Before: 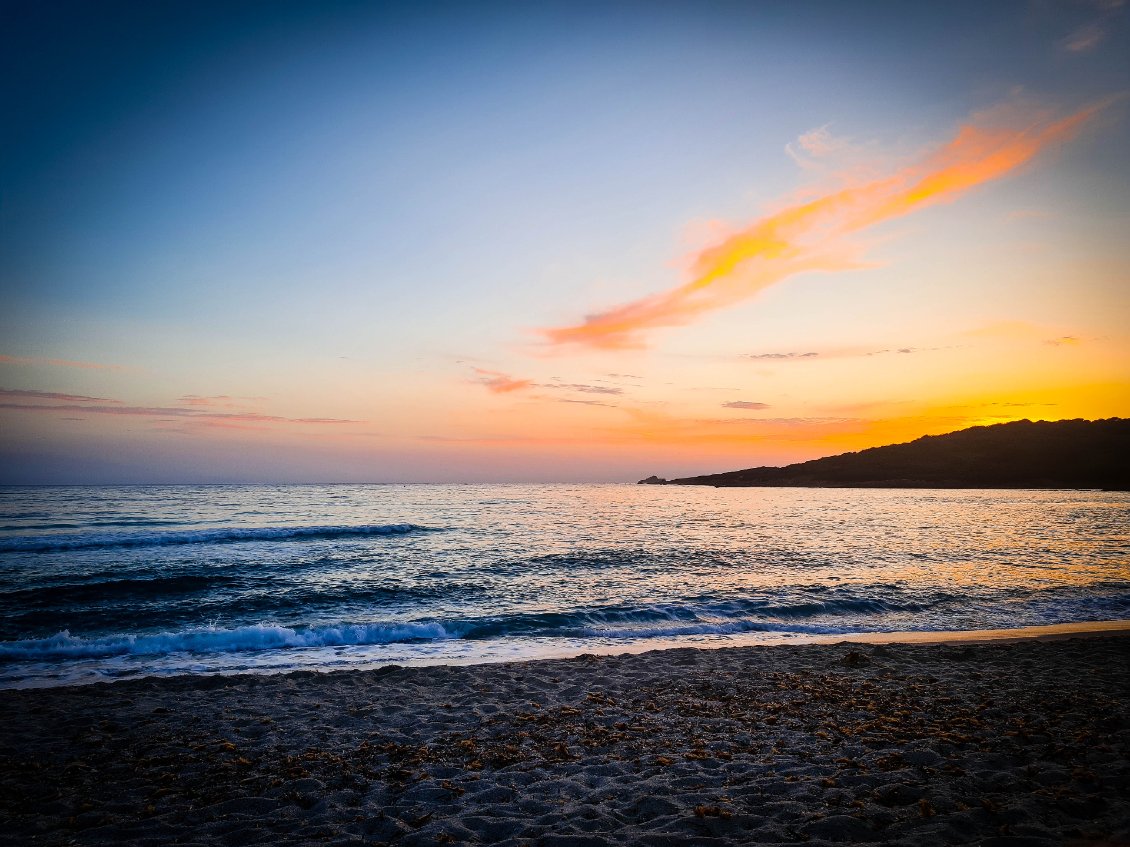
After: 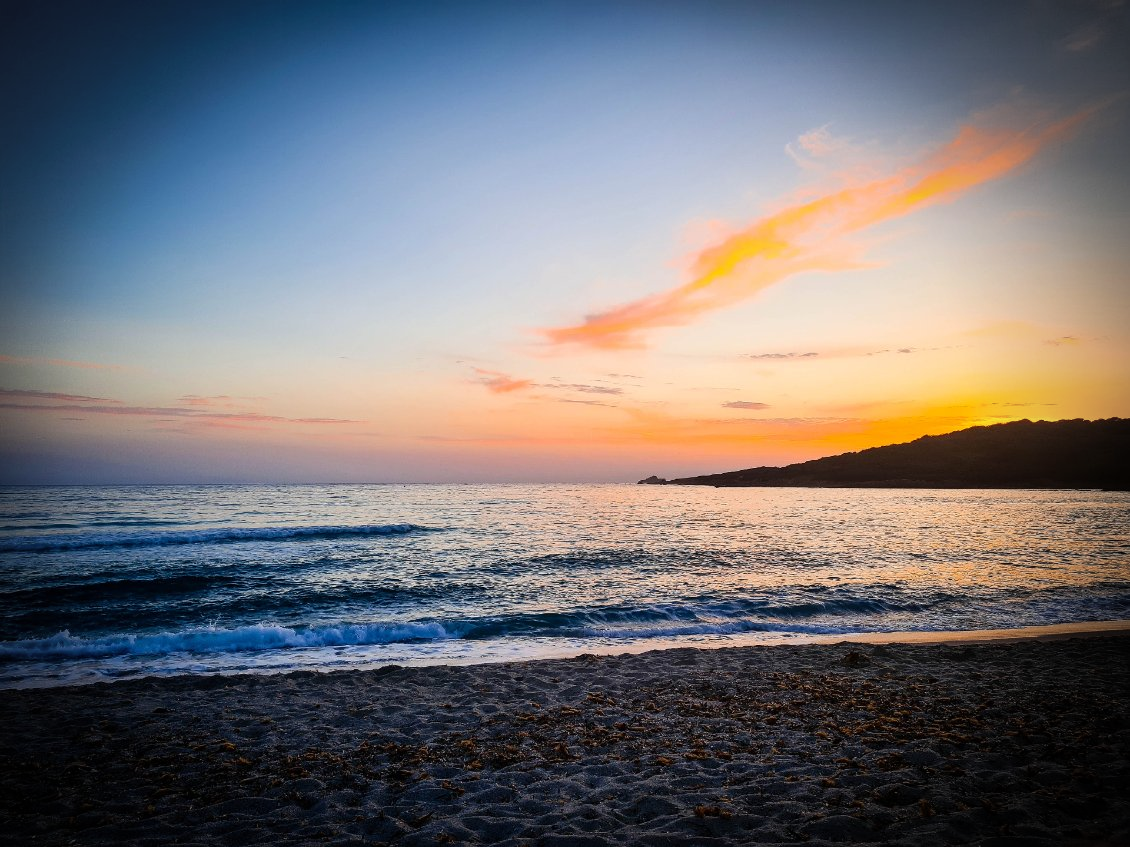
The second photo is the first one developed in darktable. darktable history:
vignetting: center (-0.082, 0.07)
